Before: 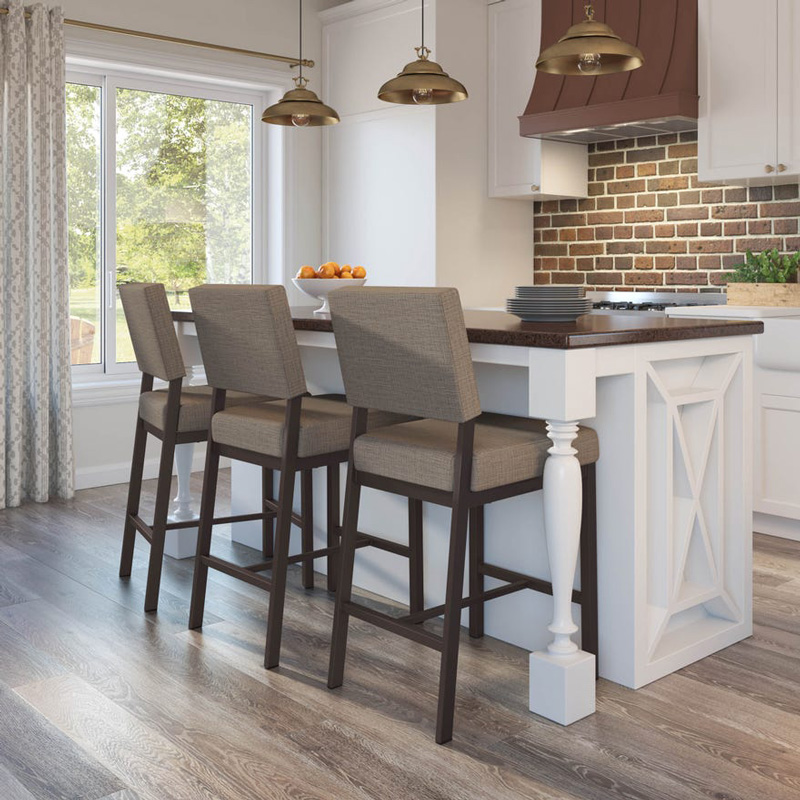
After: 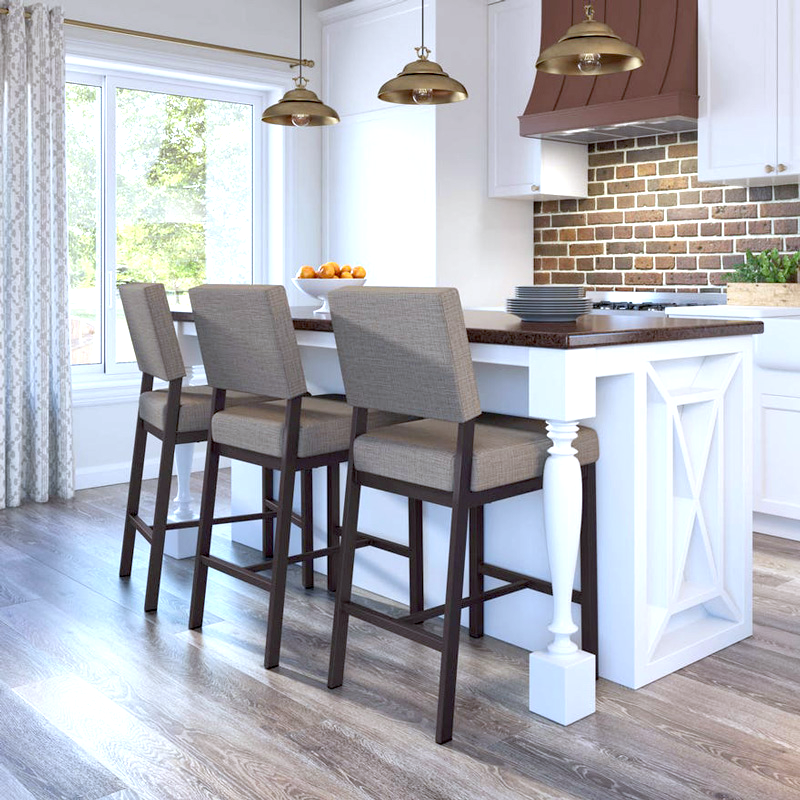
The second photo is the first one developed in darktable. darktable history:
exposure: black level correction 0.012, exposure 0.7 EV, compensate exposure bias true, compensate highlight preservation false
white balance: red 0.931, blue 1.11
